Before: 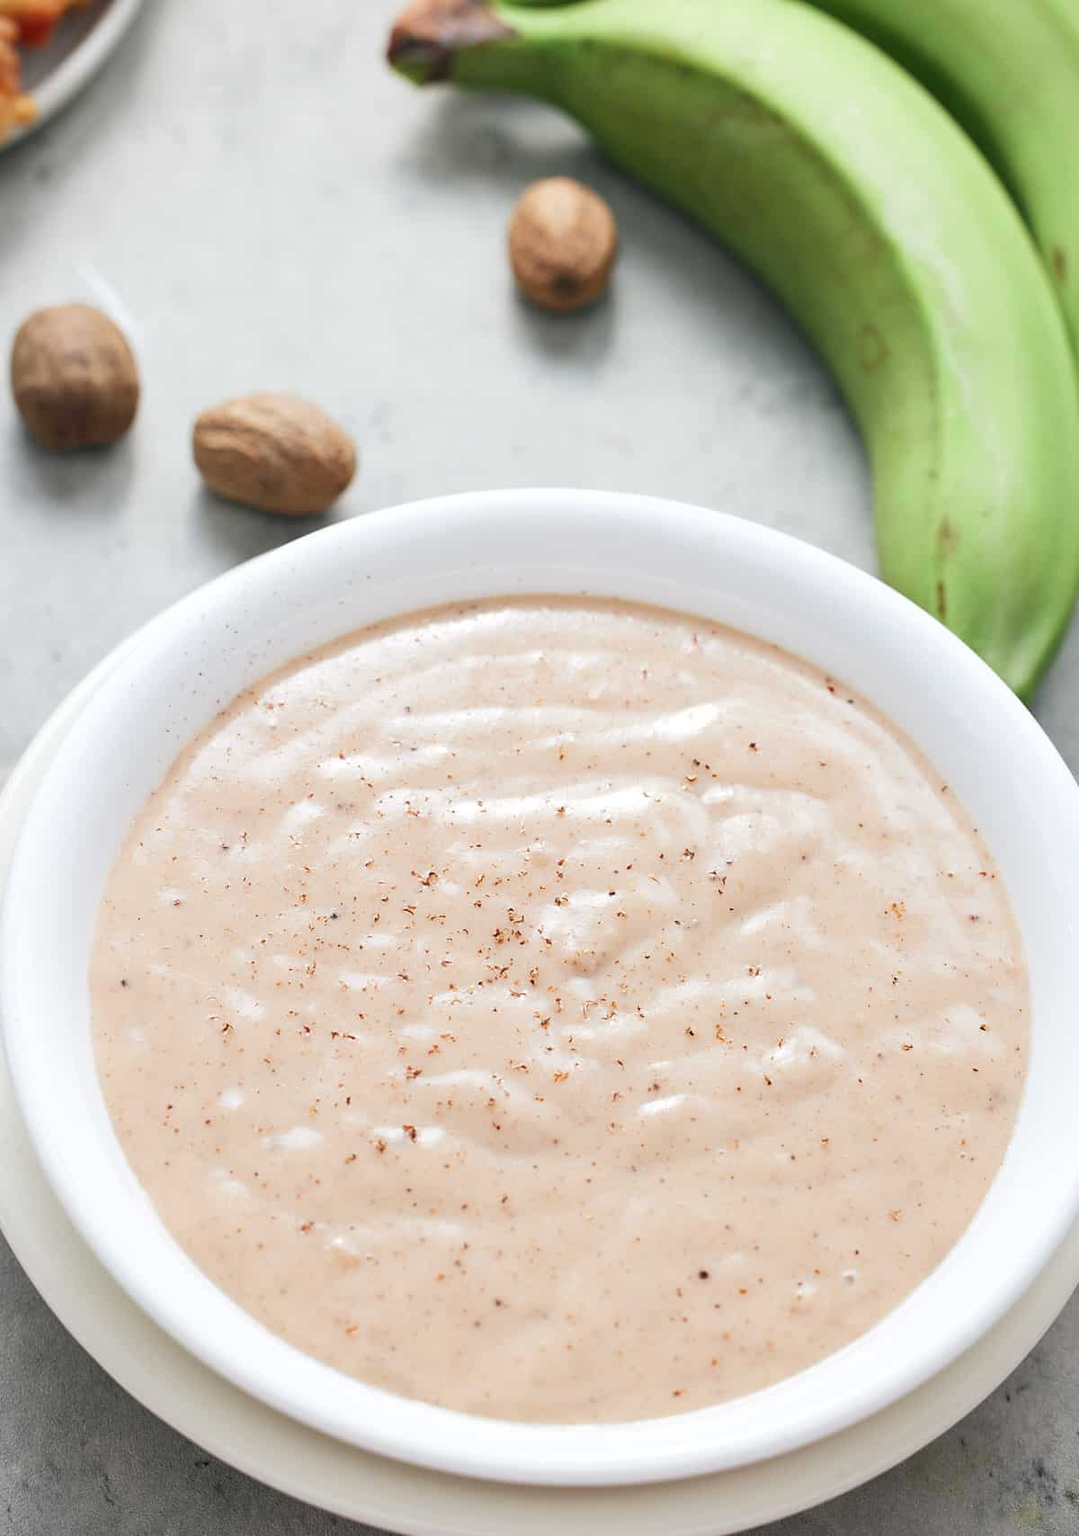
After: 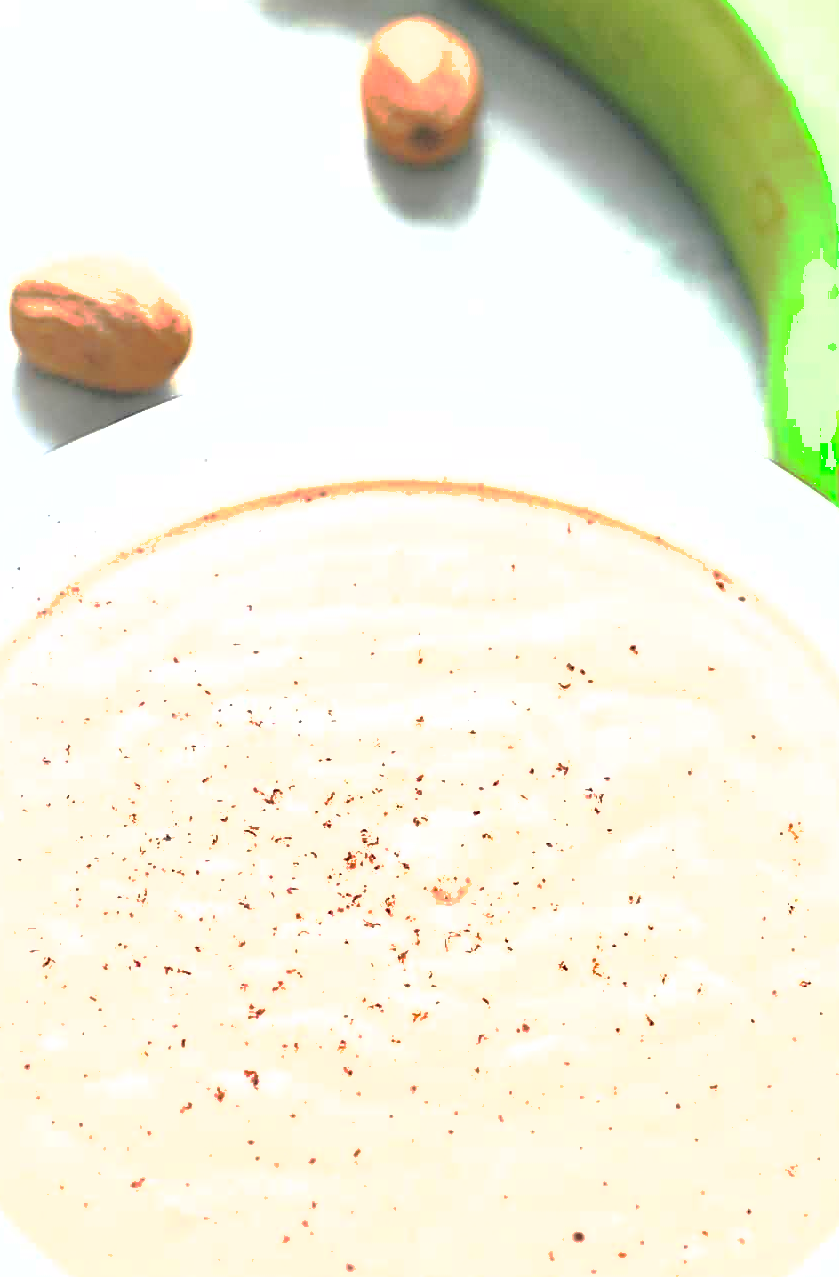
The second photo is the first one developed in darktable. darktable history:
crop and rotate: left 17.046%, top 10.659%, right 12.989%, bottom 14.553%
exposure: black level correction 0, exposure 1.125 EV, compensate exposure bias true, compensate highlight preservation false
sharpen: radius 3.025, amount 0.757
contrast brightness saturation: contrast 0.2, brightness 0.16, saturation 0.22
shadows and highlights: on, module defaults
haze removal: strength -0.05
tone curve: curves: ch0 [(0, 0) (0.003, 0.08) (0.011, 0.088) (0.025, 0.104) (0.044, 0.122) (0.069, 0.141) (0.1, 0.161) (0.136, 0.181) (0.177, 0.209) (0.224, 0.246) (0.277, 0.293) (0.335, 0.343) (0.399, 0.399) (0.468, 0.464) (0.543, 0.54) (0.623, 0.616) (0.709, 0.694) (0.801, 0.757) (0.898, 0.821) (1, 1)], preserve colors none
